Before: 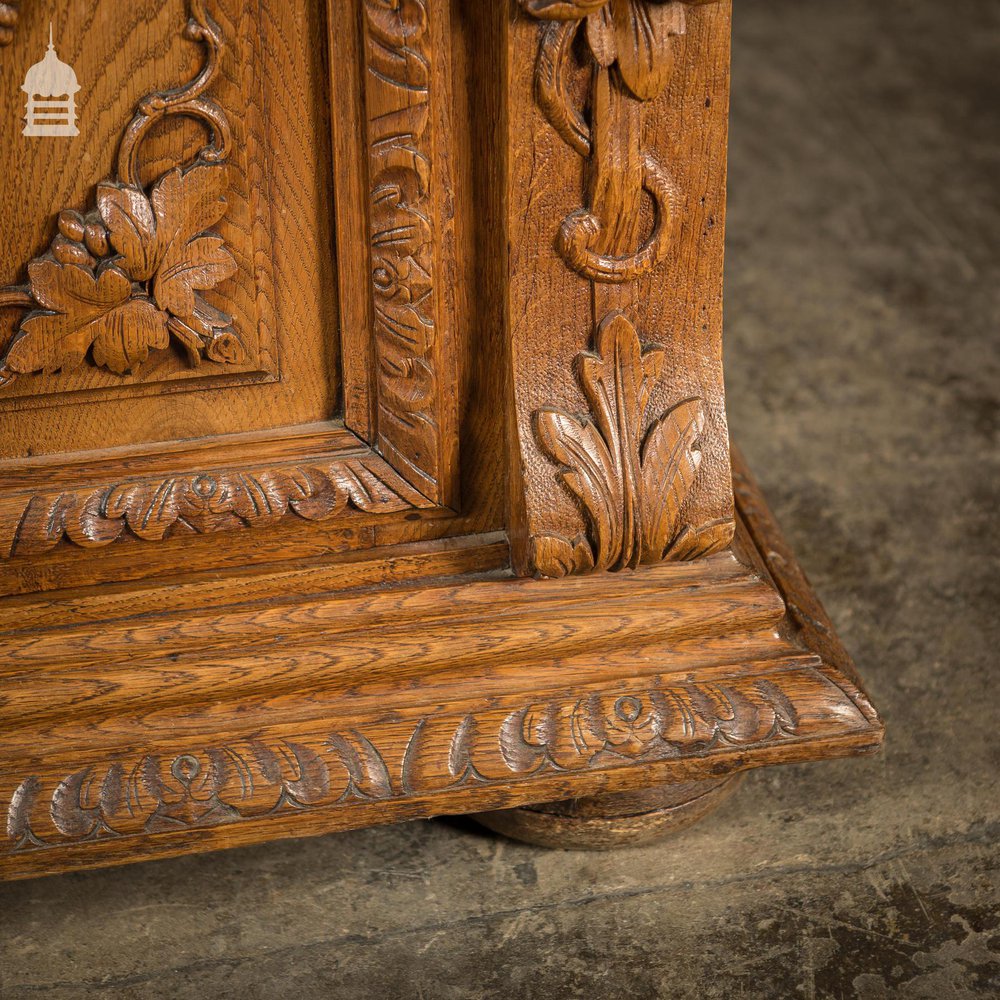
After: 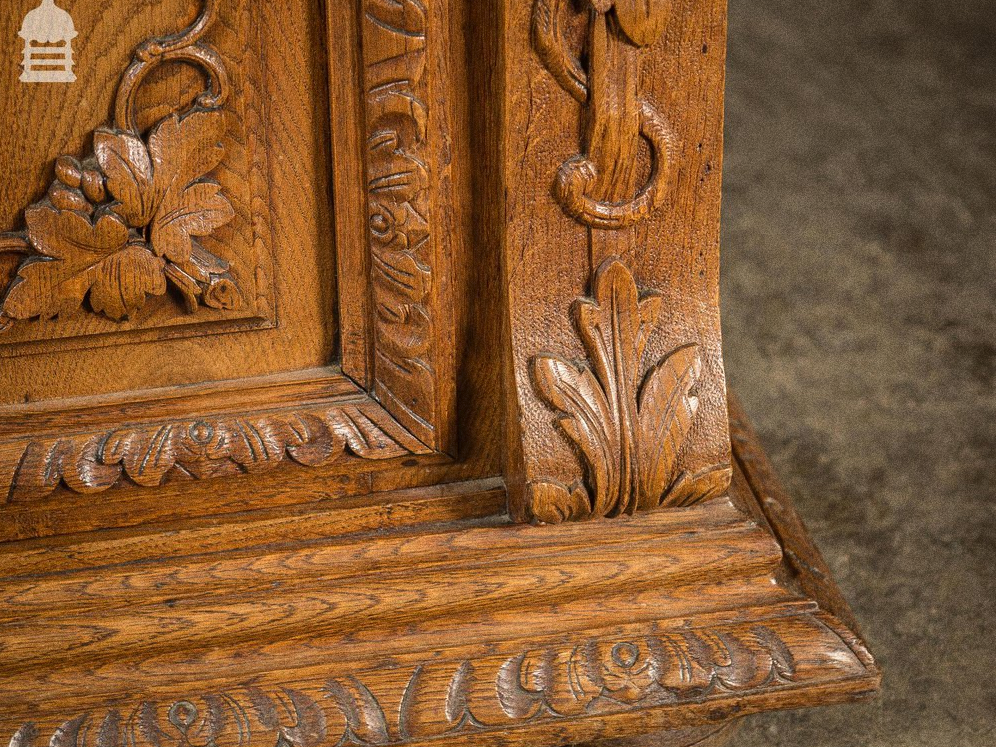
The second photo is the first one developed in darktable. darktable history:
crop: left 0.387%, top 5.469%, bottom 19.809%
grain: coarseness 0.09 ISO, strength 40%
